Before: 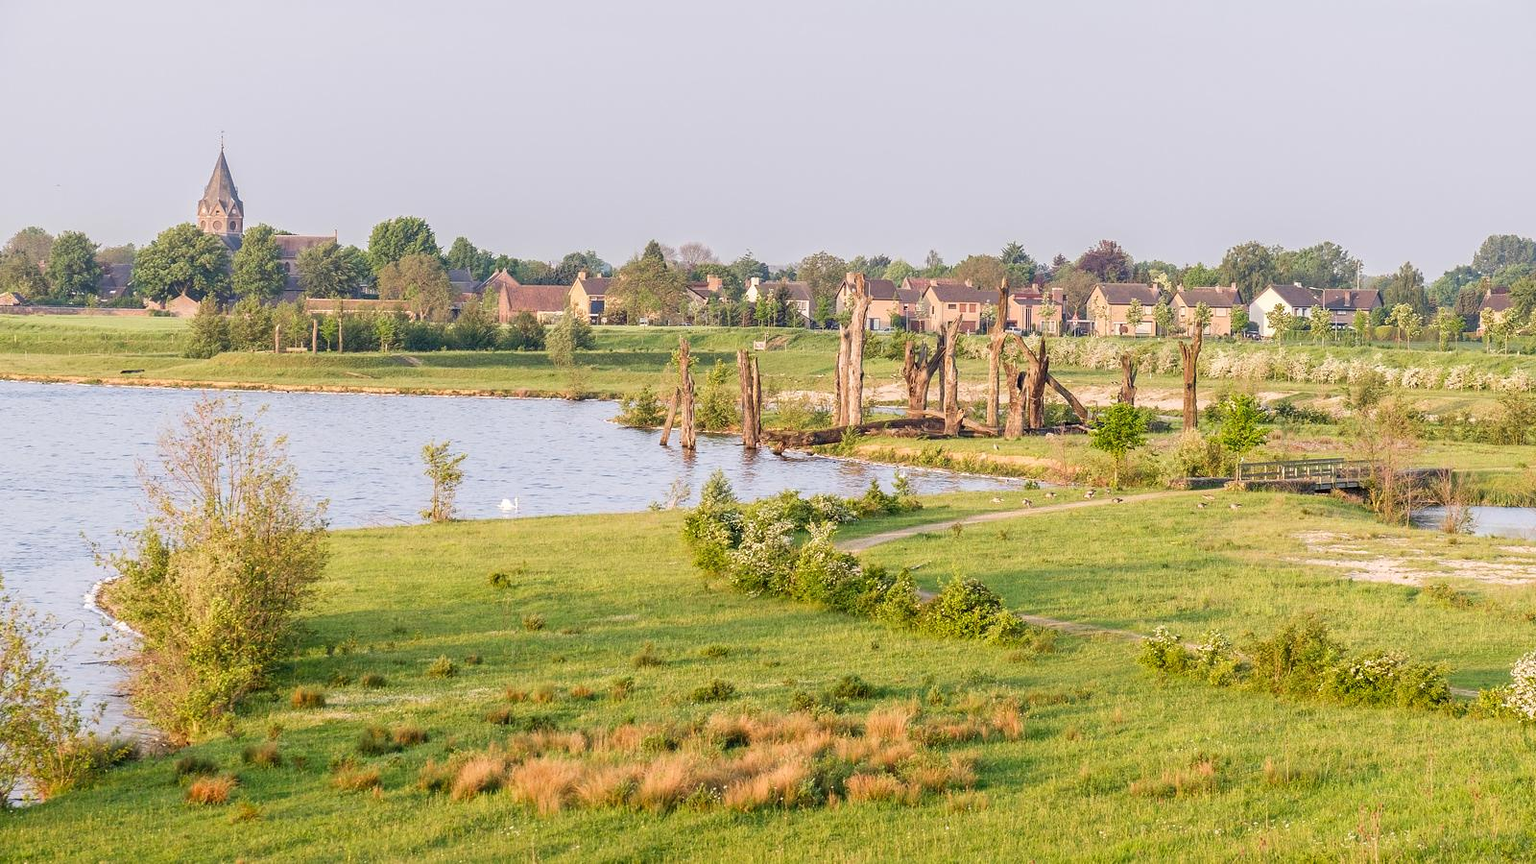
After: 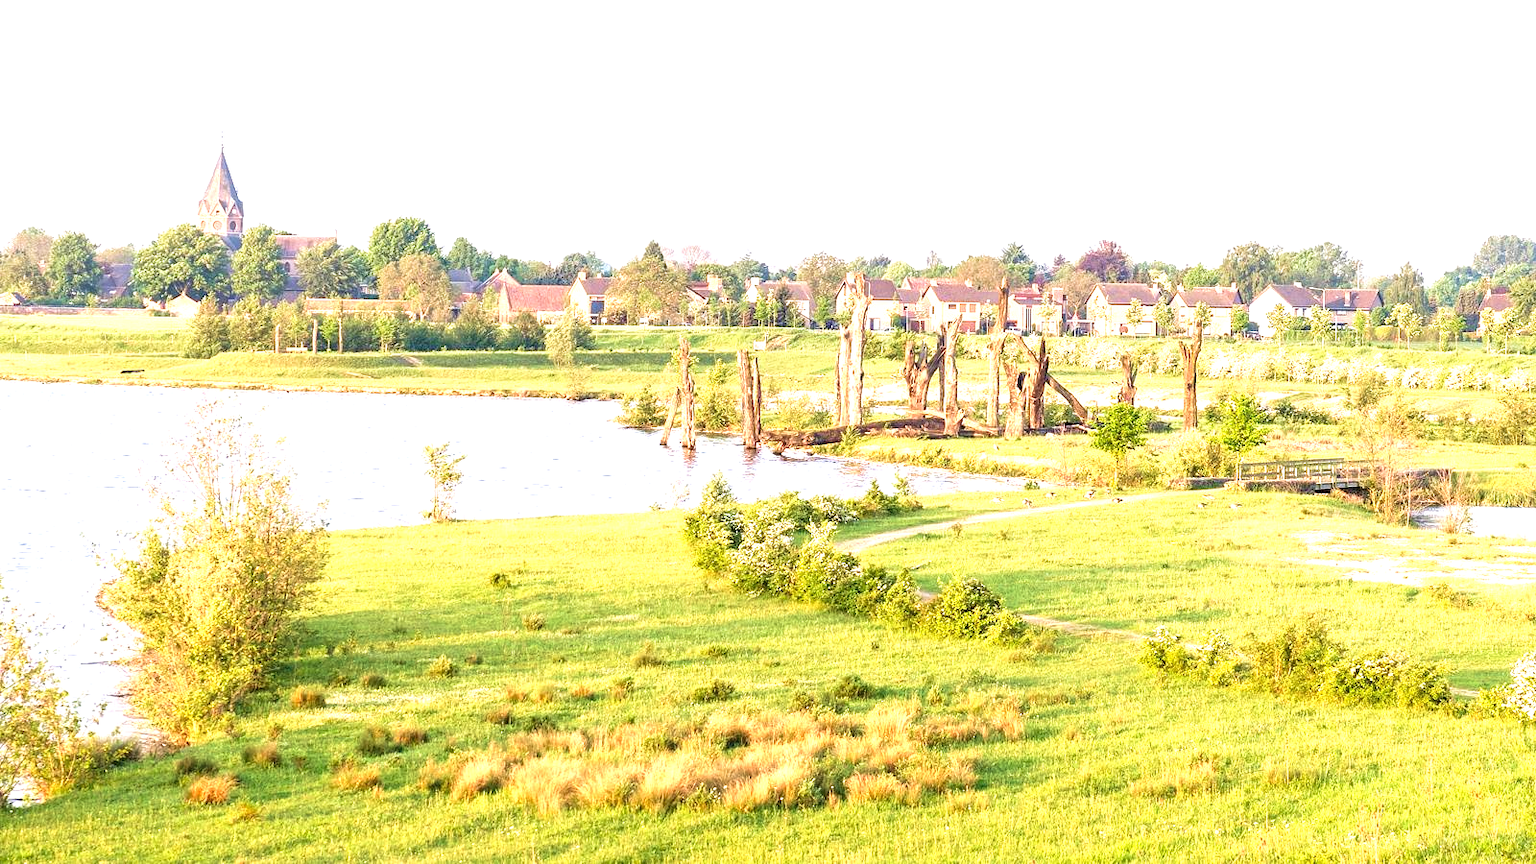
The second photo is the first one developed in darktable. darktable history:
velvia: on, module defaults
exposure: exposure 1.223 EV, compensate highlight preservation false
